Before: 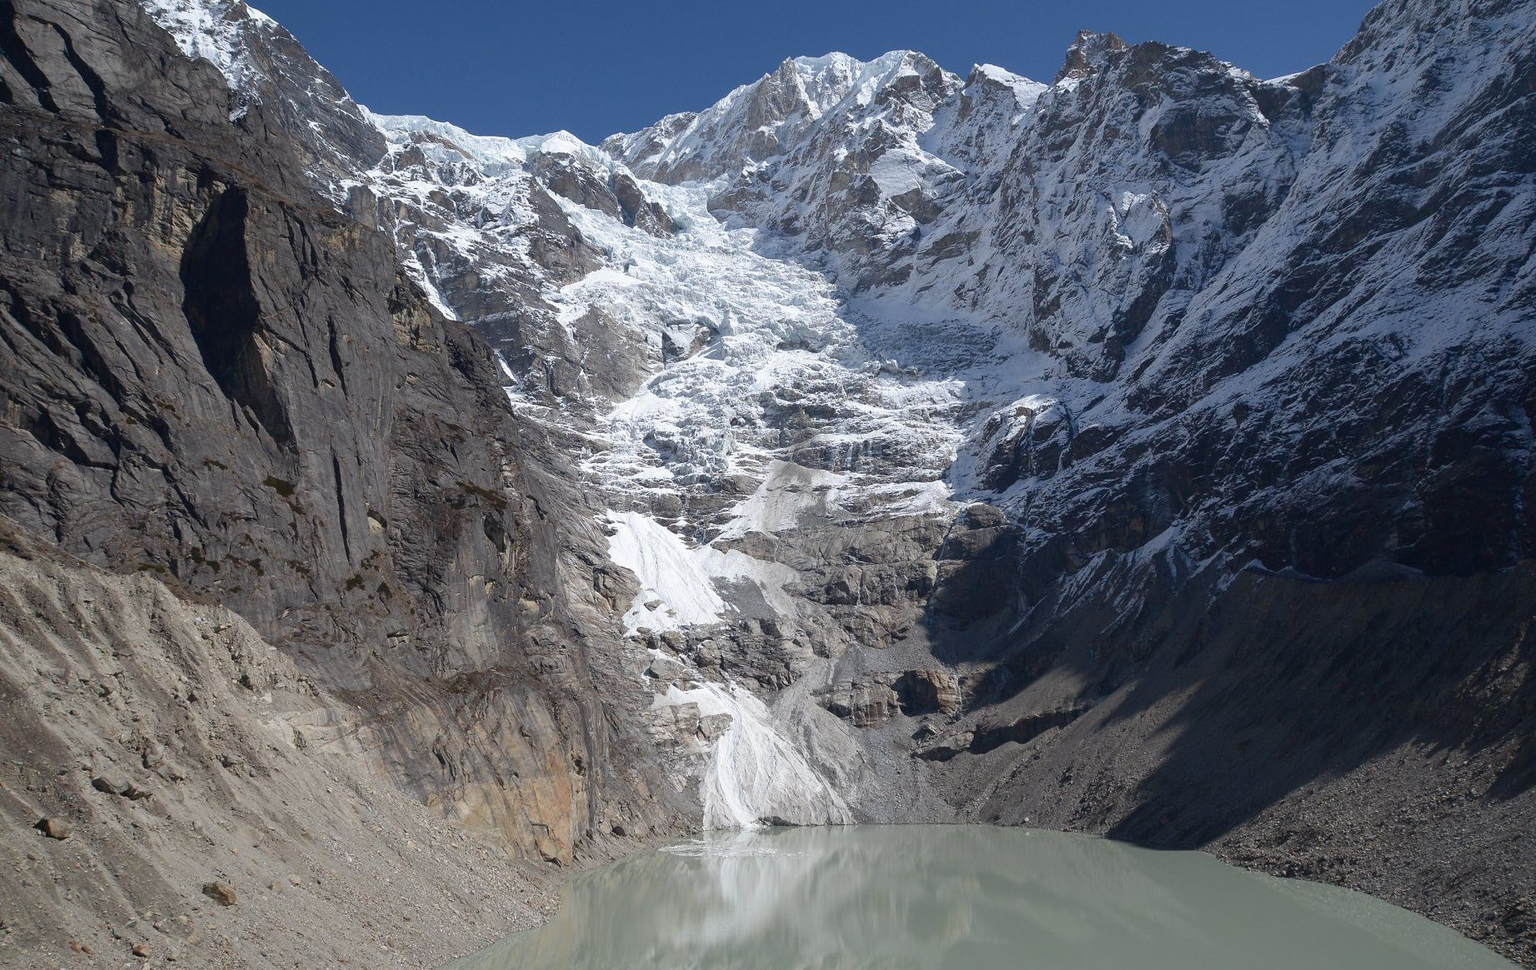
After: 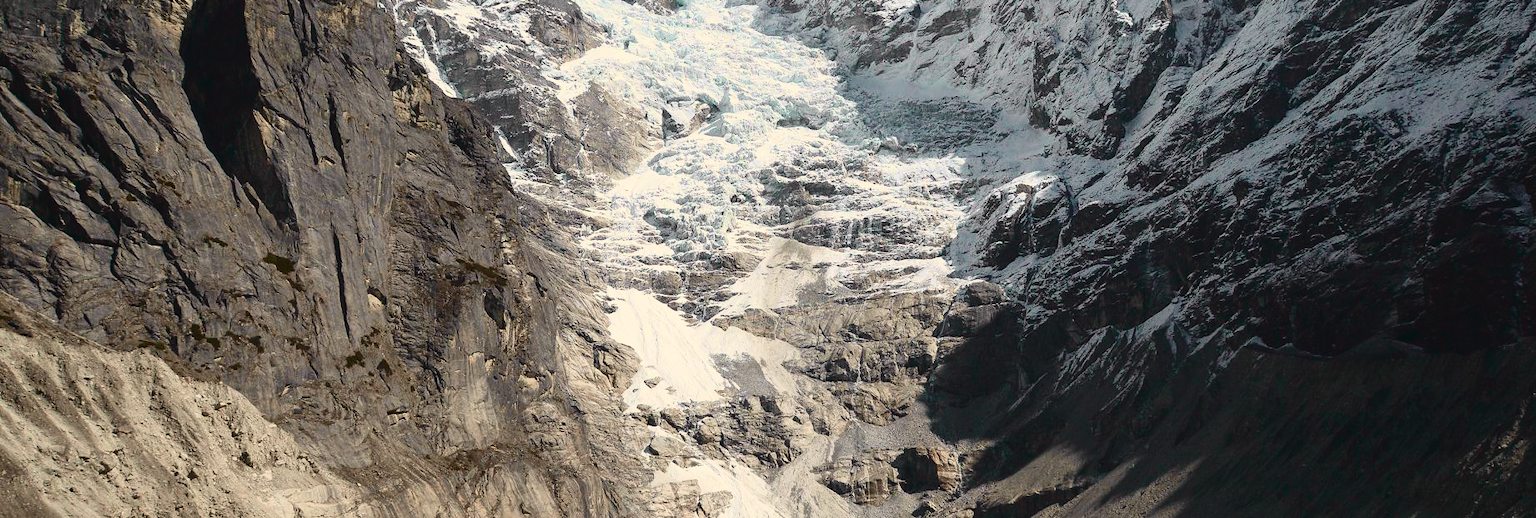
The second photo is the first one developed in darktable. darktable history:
tone curve: curves: ch0 [(0, 0.036) (0.037, 0.042) (0.167, 0.143) (0.433, 0.502) (0.531, 0.637) (0.696, 0.825) (0.856, 0.92) (1, 0.98)]; ch1 [(0, 0) (0.424, 0.383) (0.482, 0.459) (0.501, 0.5) (0.522, 0.526) (0.559, 0.563) (0.604, 0.646) (0.715, 0.729) (1, 1)]; ch2 [(0, 0) (0.369, 0.388) (0.45, 0.48) (0.499, 0.502) (0.504, 0.504) (0.512, 0.526) (0.581, 0.595) (0.708, 0.786) (1, 1)], color space Lab, independent channels, preserve colors none
crop and rotate: top 23.043%, bottom 23.437%
white balance: red 1.045, blue 0.932
